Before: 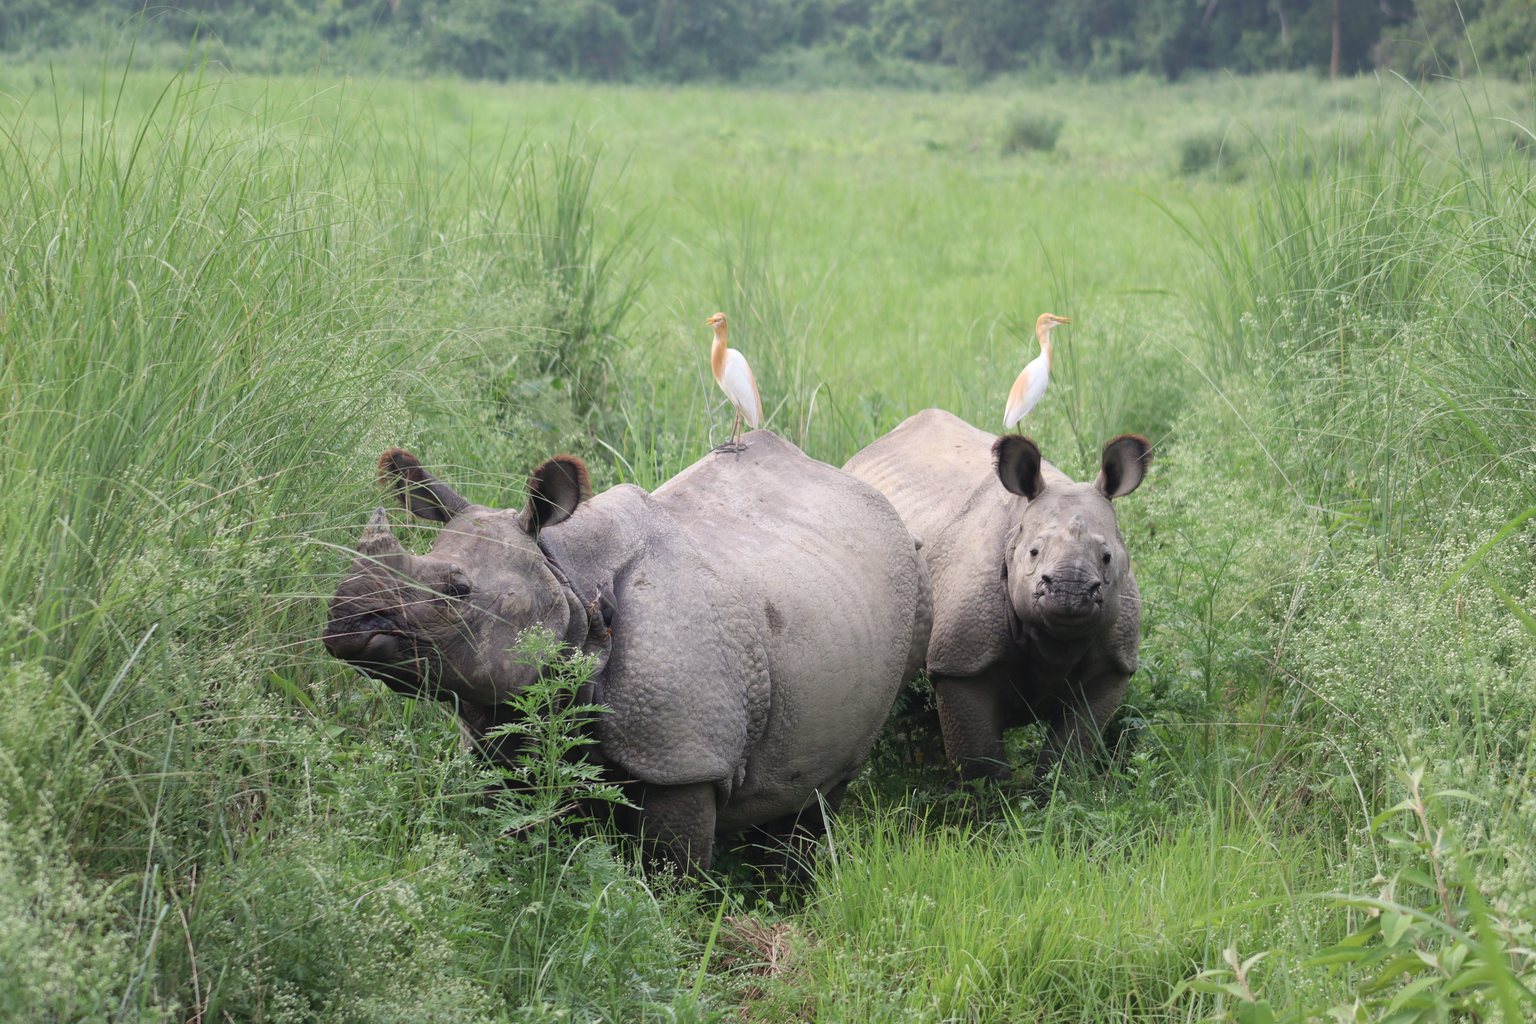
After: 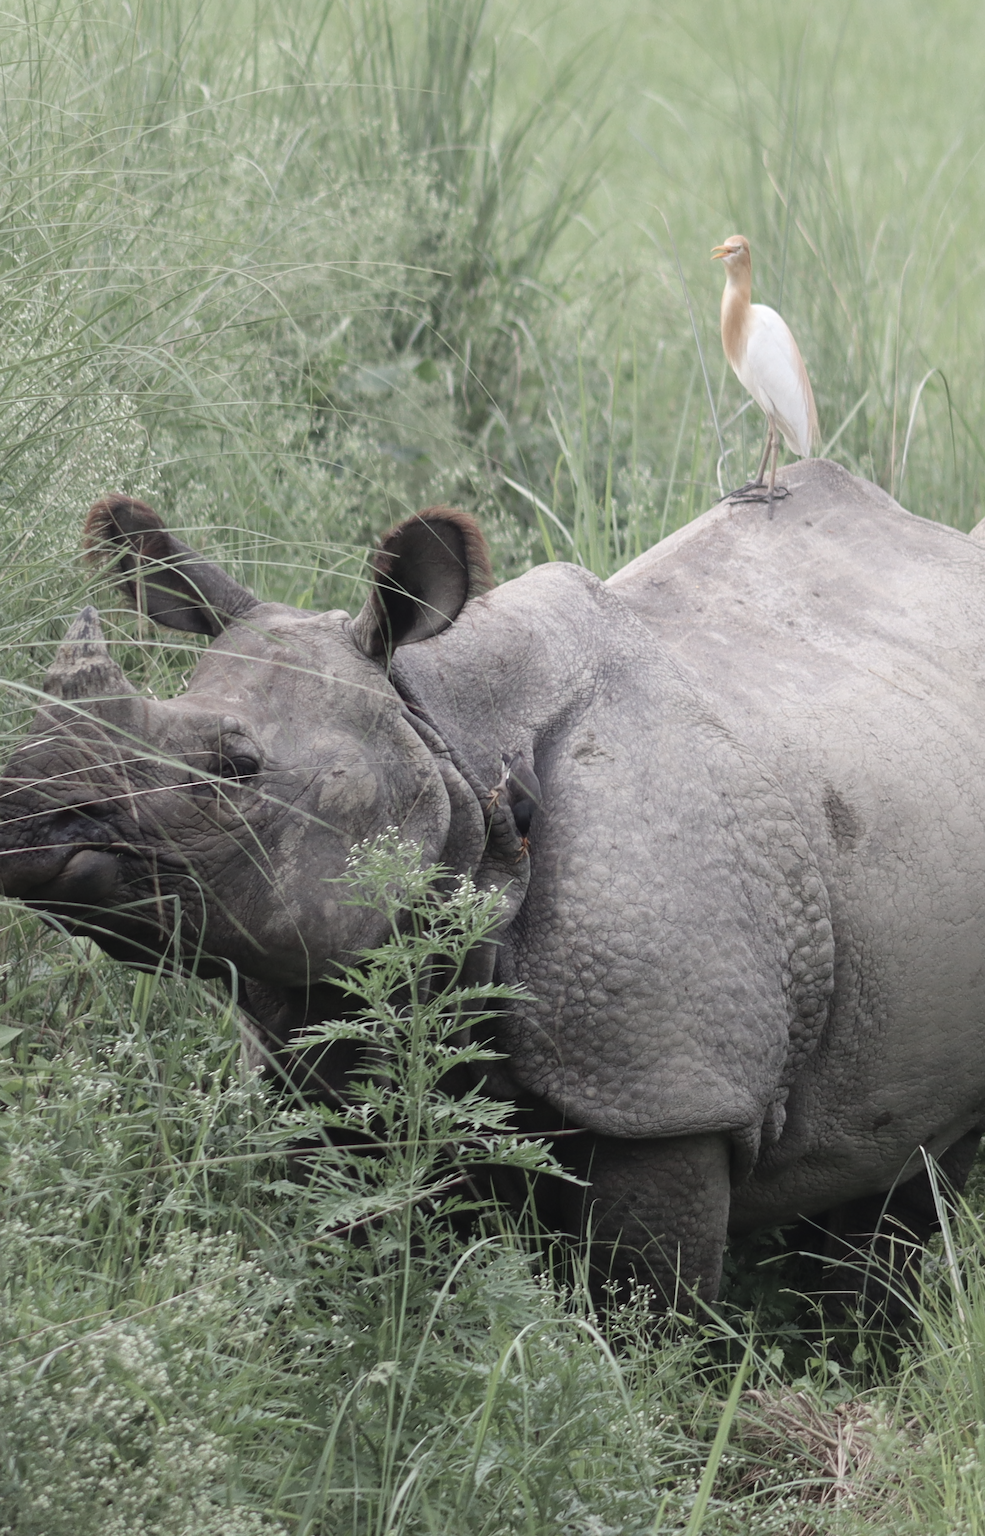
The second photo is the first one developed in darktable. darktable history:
crop and rotate: left 21.77%, top 18.528%, right 44.676%, bottom 2.997%
color zones: curves: ch1 [(0, 0.292) (0.001, 0.292) (0.2, 0.264) (0.4, 0.248) (0.6, 0.248) (0.8, 0.264) (0.999, 0.292) (1, 0.292)]
